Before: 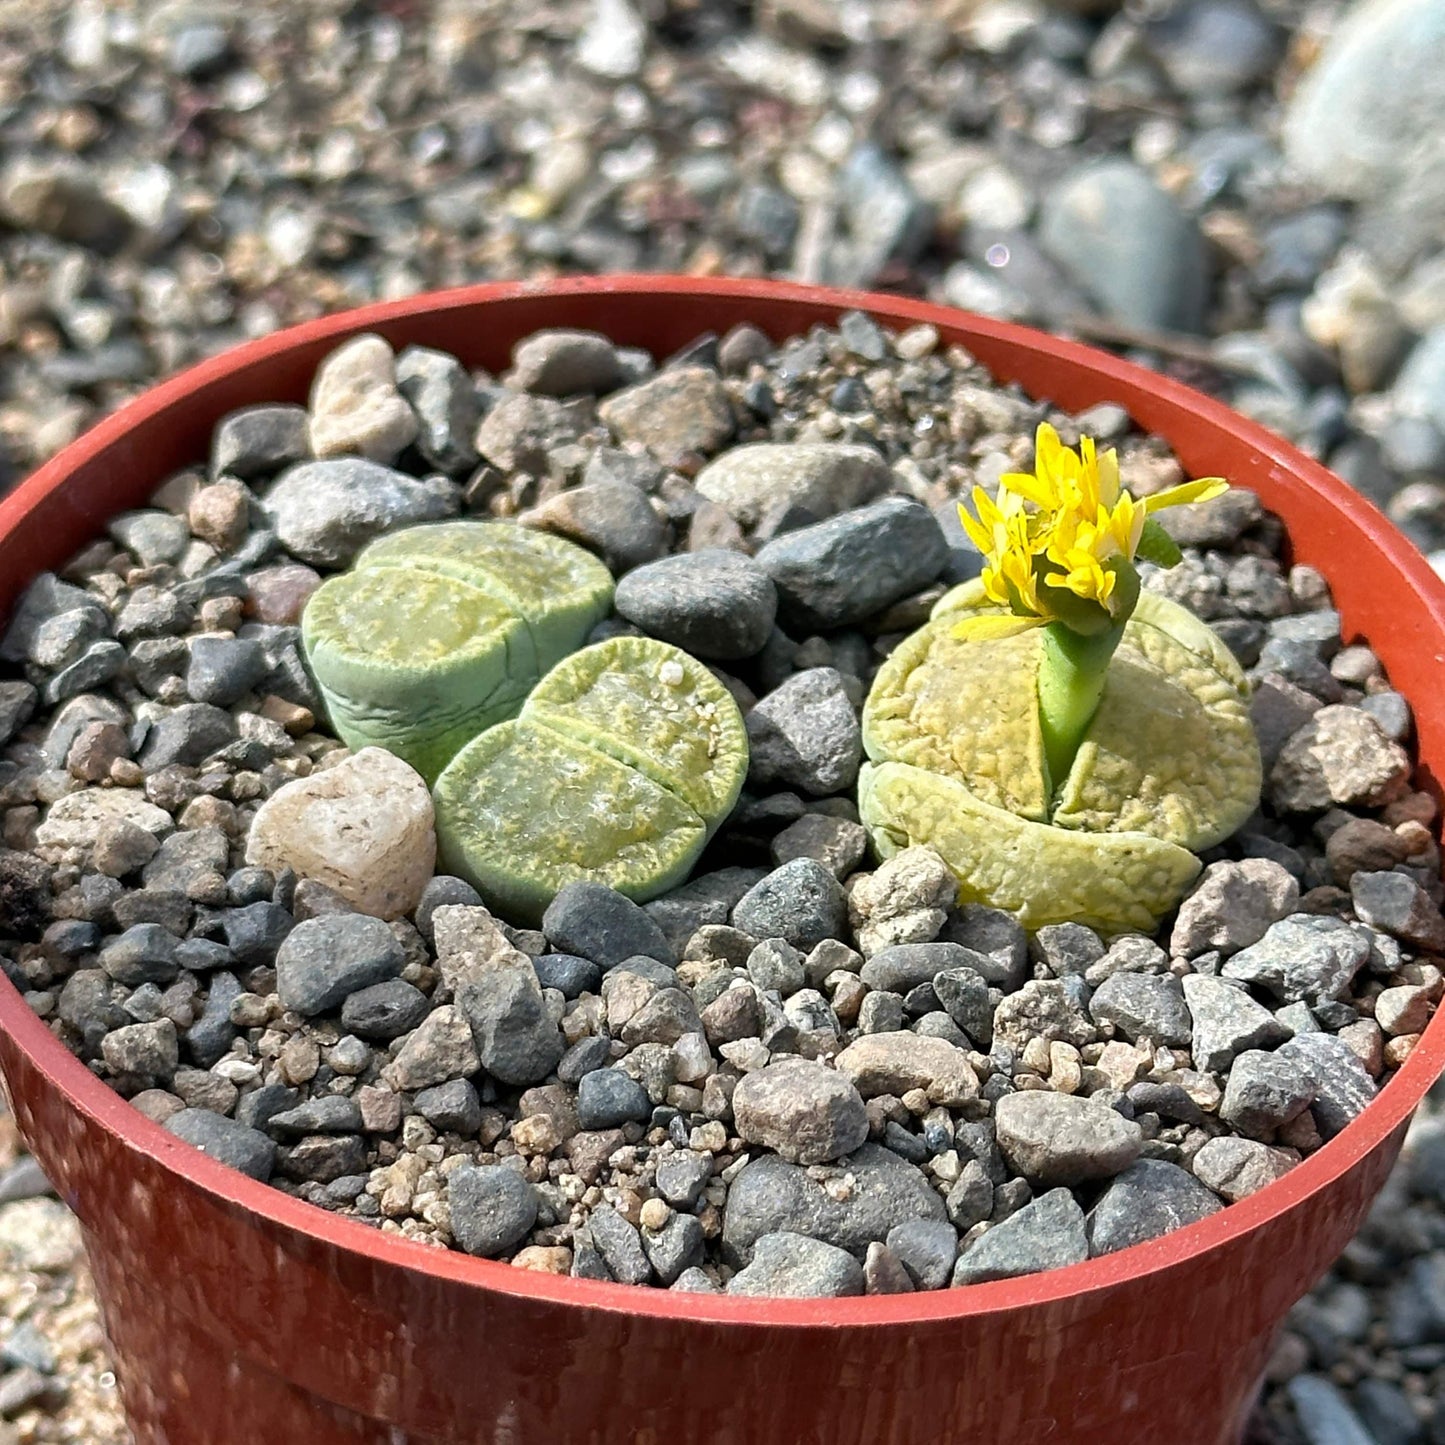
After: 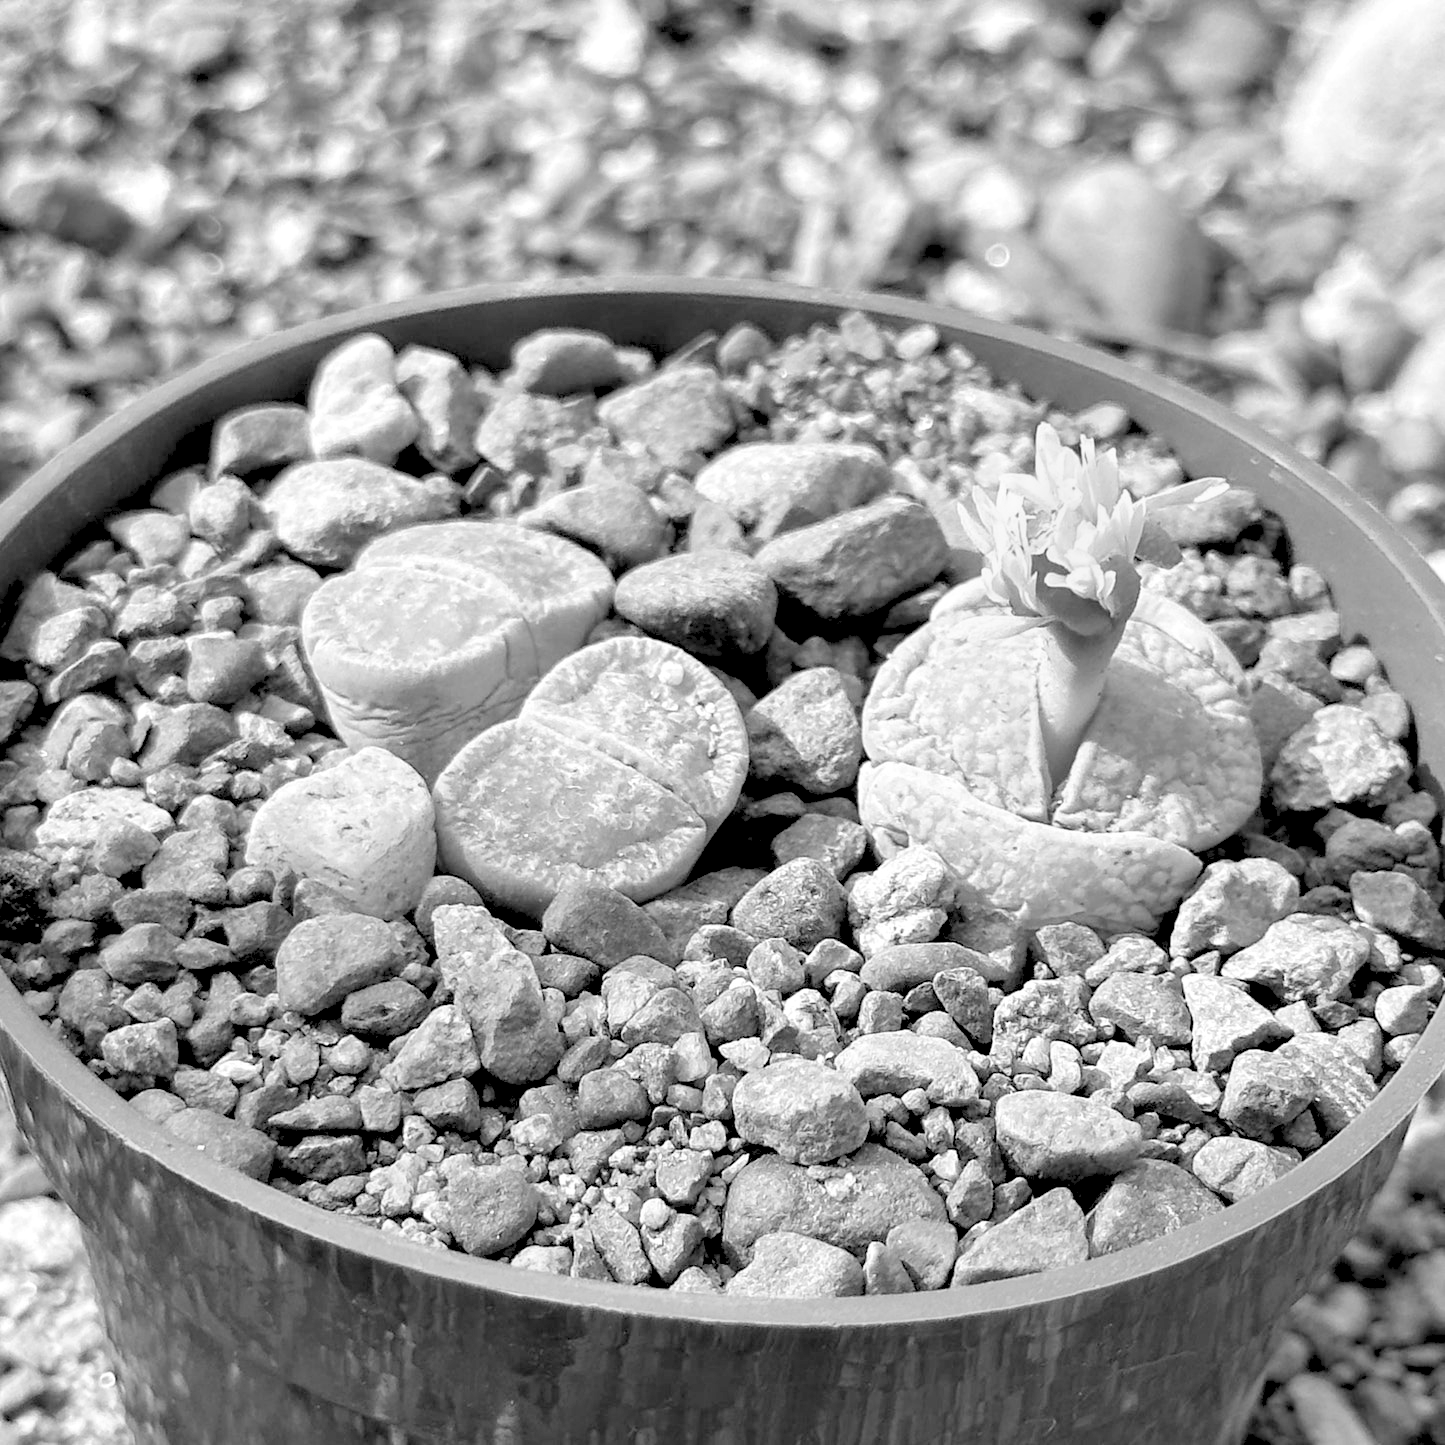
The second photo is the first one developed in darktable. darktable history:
monochrome: a 1.94, b -0.638
levels: levels [0.072, 0.414, 0.976]
